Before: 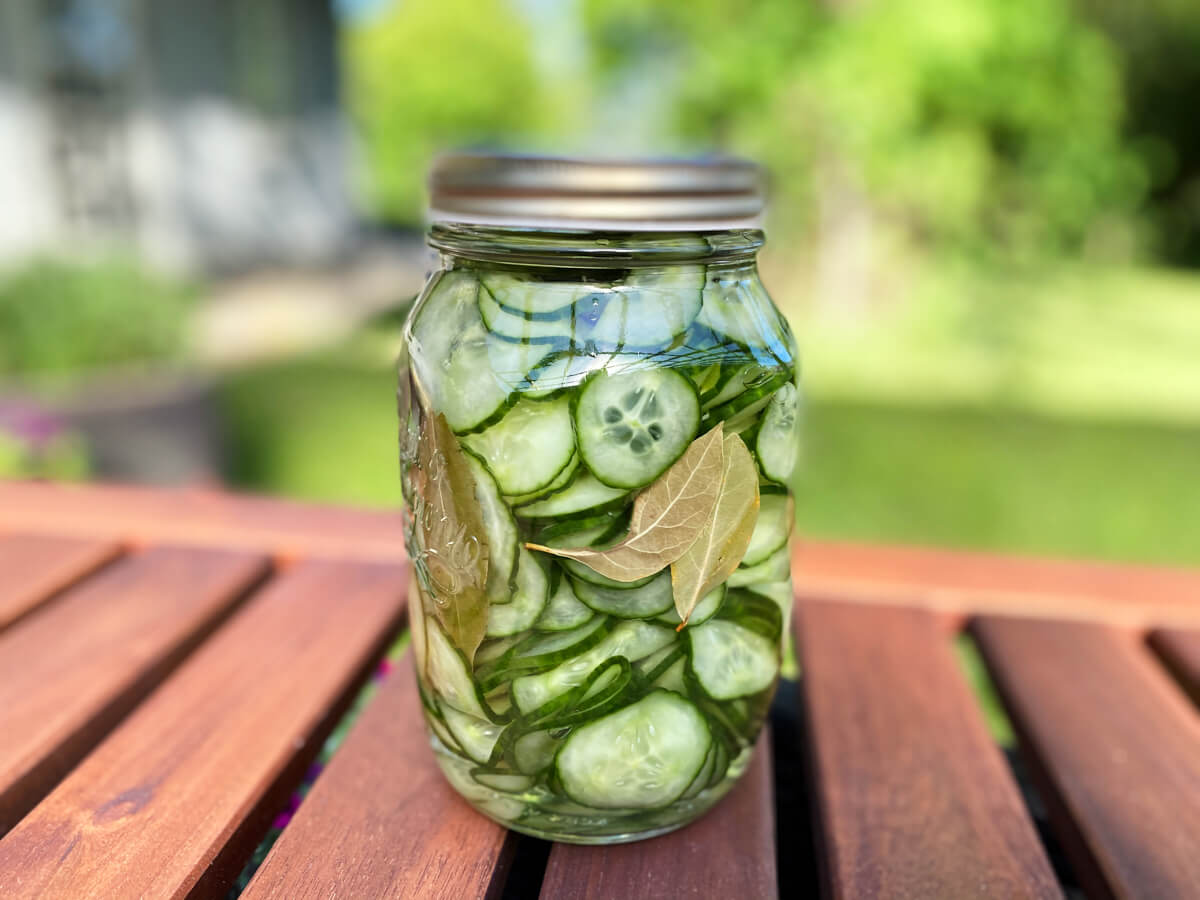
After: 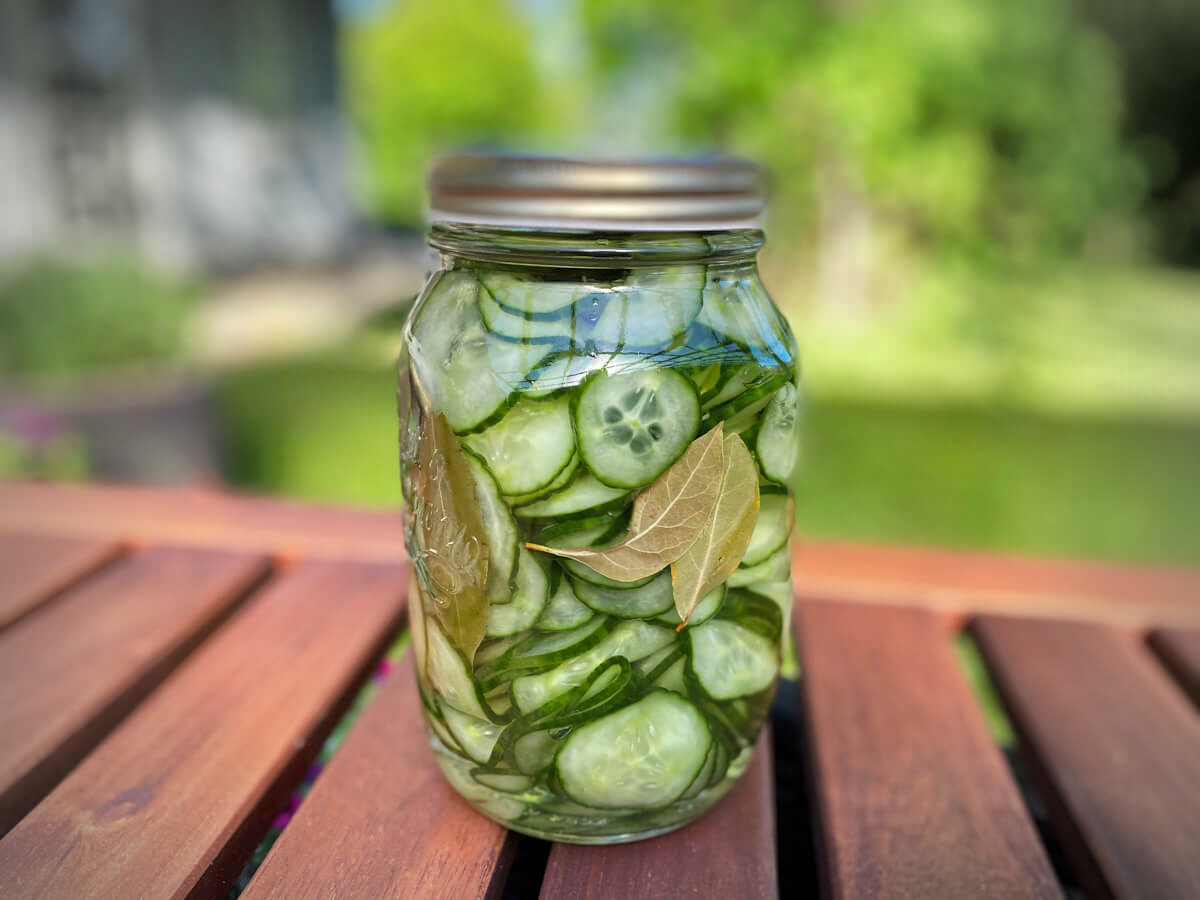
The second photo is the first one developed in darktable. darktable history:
shadows and highlights: shadows 40, highlights -60
vignetting: fall-off start 71.74%
